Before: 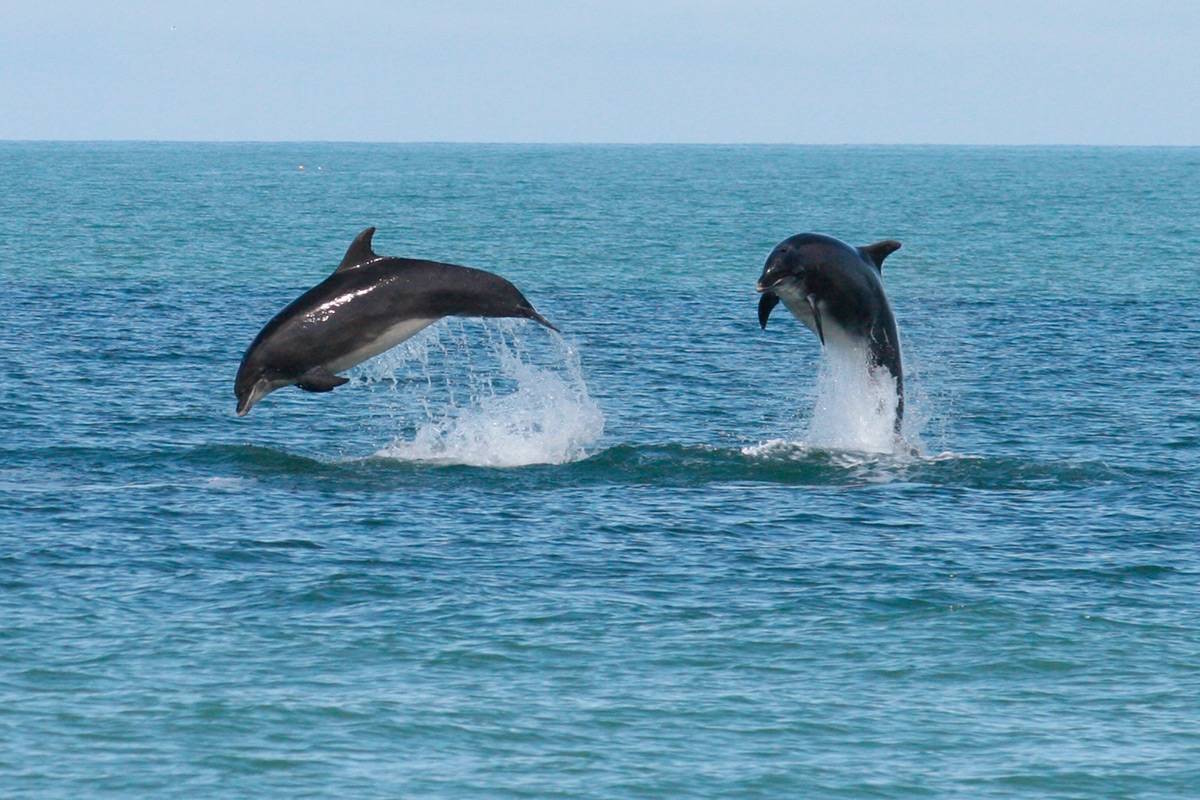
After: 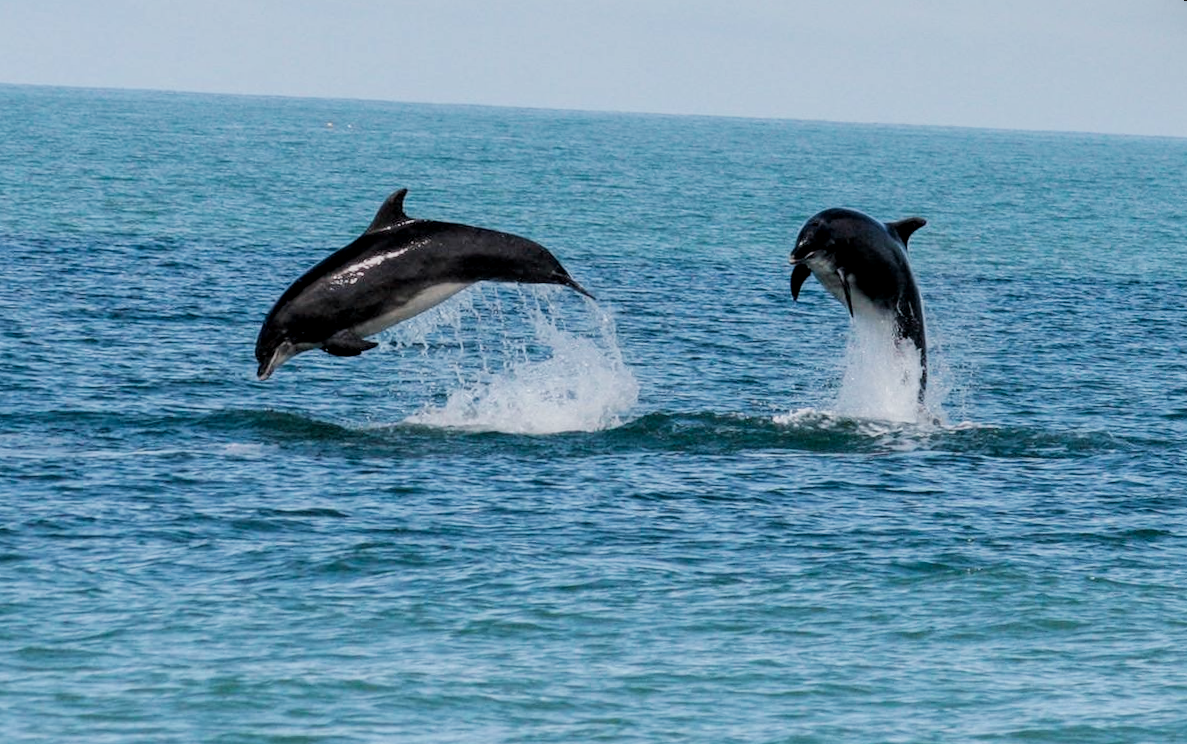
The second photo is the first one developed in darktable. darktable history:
rotate and perspective: rotation 0.679°, lens shift (horizontal) 0.136, crop left 0.009, crop right 0.991, crop top 0.078, crop bottom 0.95
filmic rgb: black relative exposure -5 EV, hardness 2.88, contrast 1.2, highlights saturation mix -30%
exposure: exposure 0.02 EV, compensate highlight preservation false
local contrast: on, module defaults
